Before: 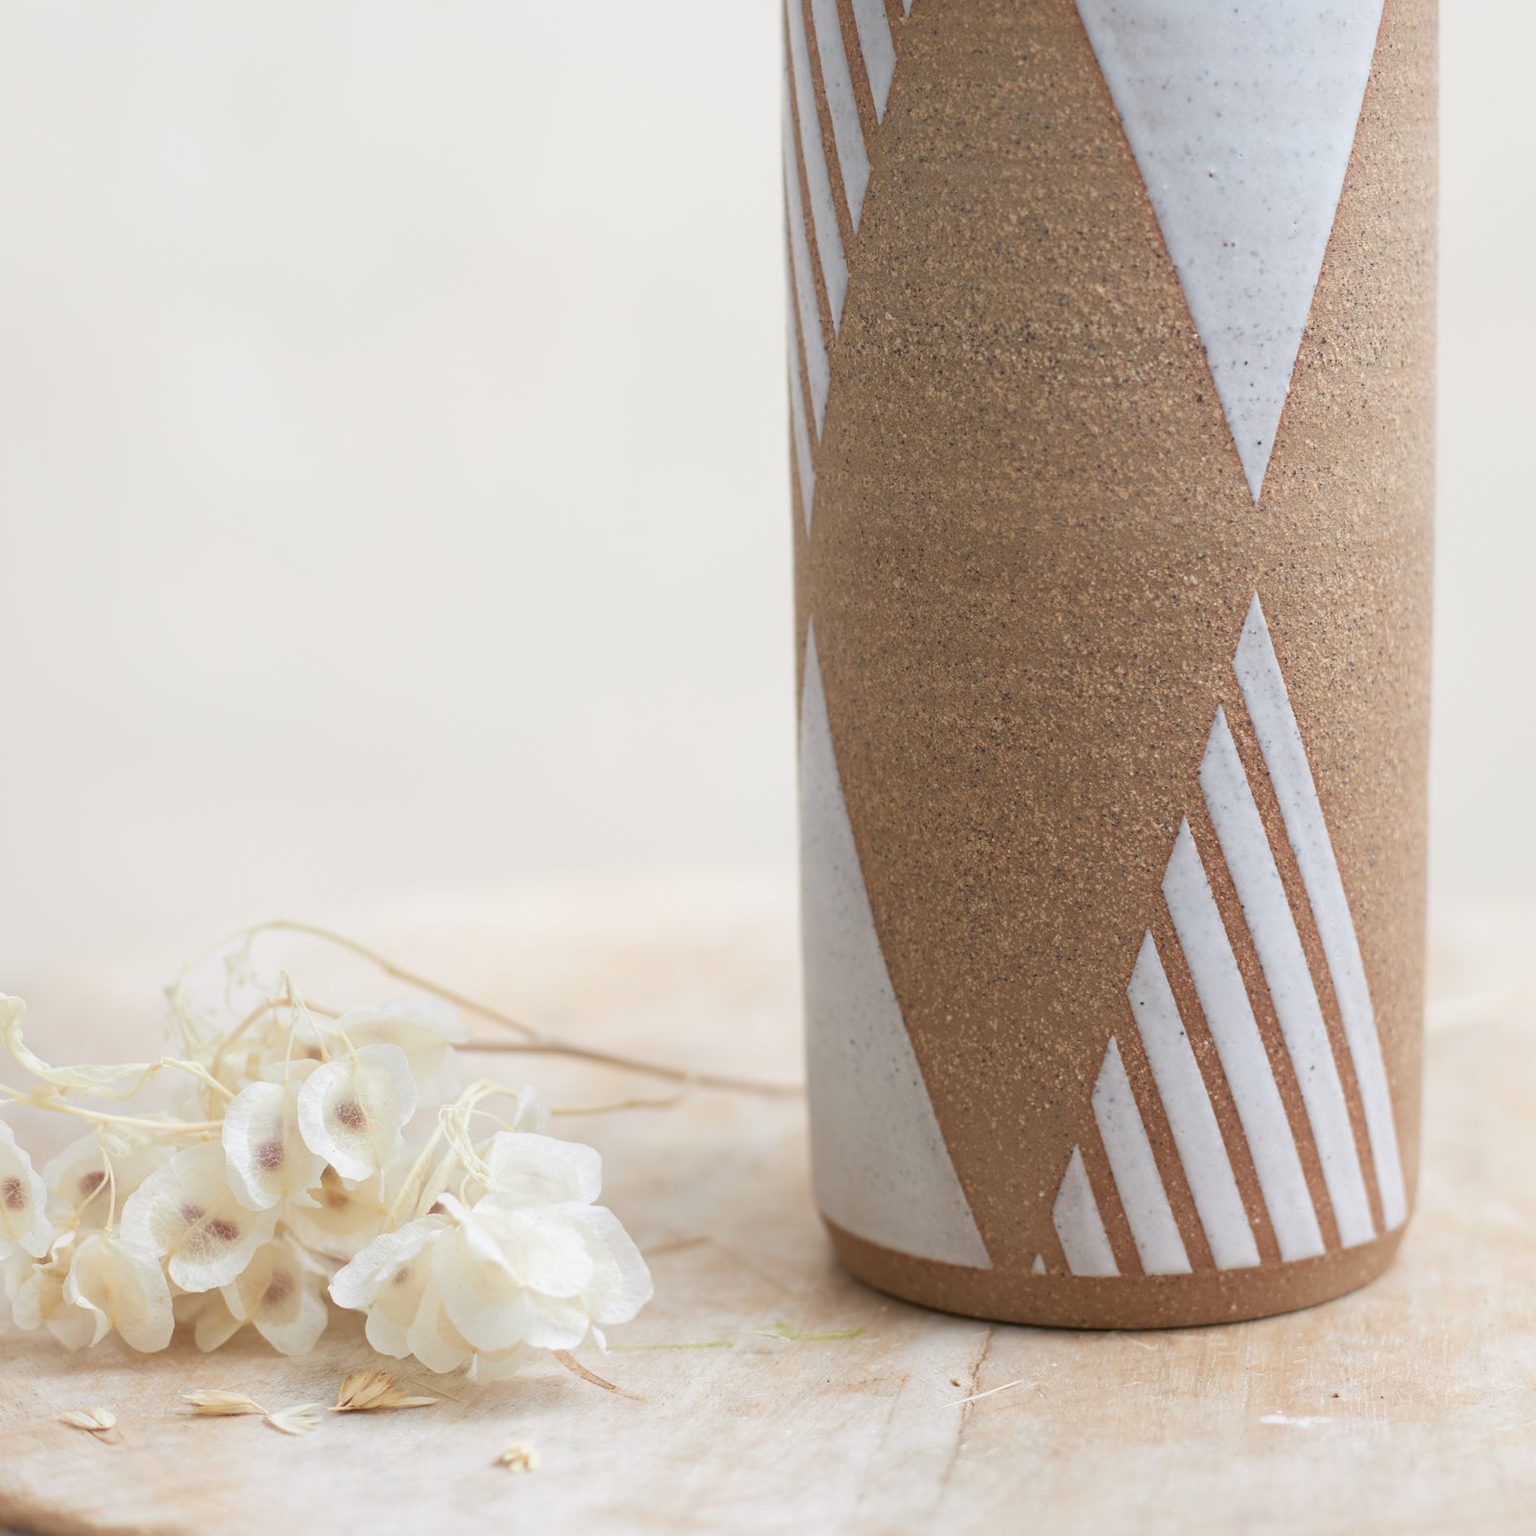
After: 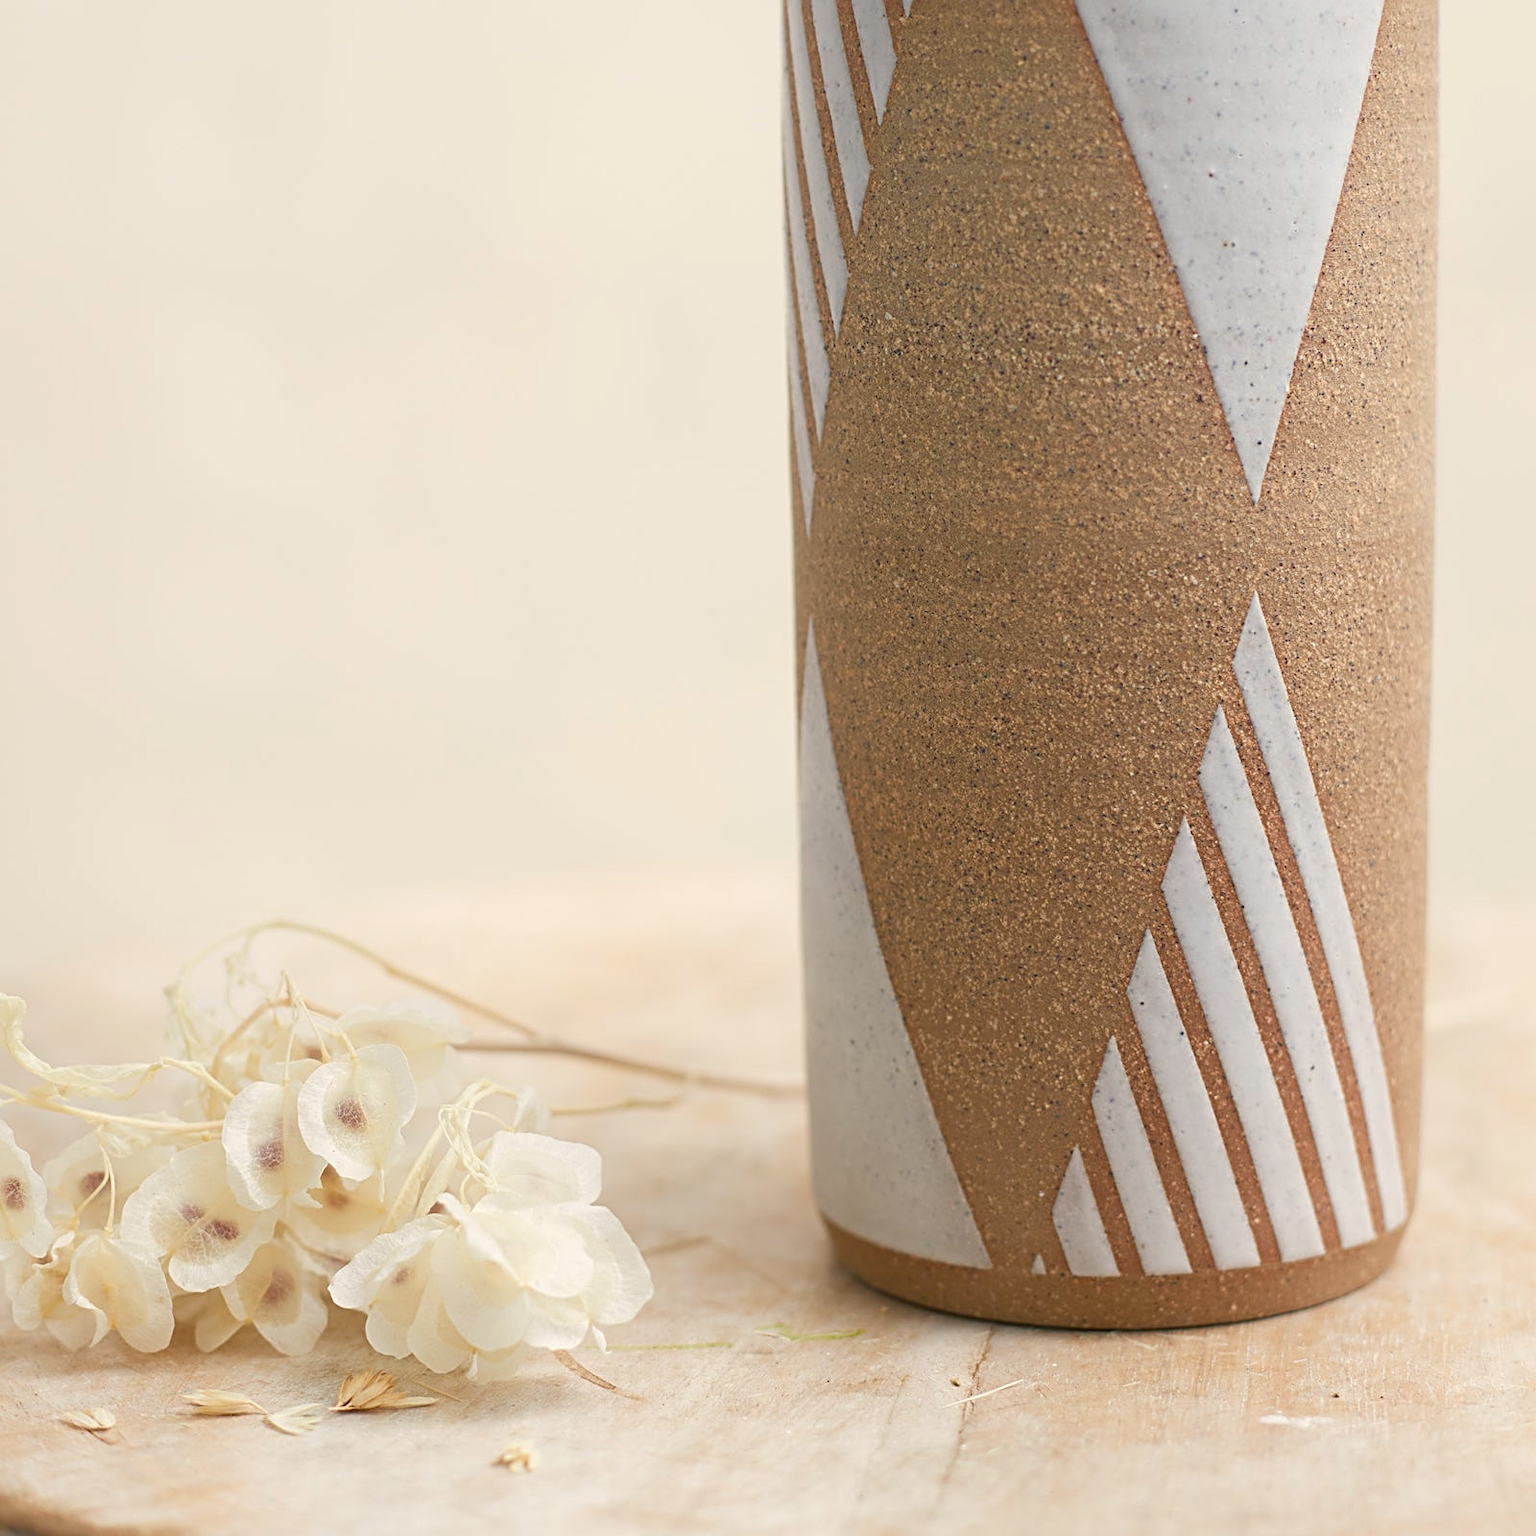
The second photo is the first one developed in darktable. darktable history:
color balance rgb: shadows lift › chroma 2%, shadows lift › hue 219.6°, power › hue 313.2°, highlights gain › chroma 3%, highlights gain › hue 75.6°, global offset › luminance 0.5%, perceptual saturation grading › global saturation 15.33%, perceptual saturation grading › highlights -19.33%, perceptual saturation grading › shadows 20%, global vibrance 20%
sharpen: radius 2.767
